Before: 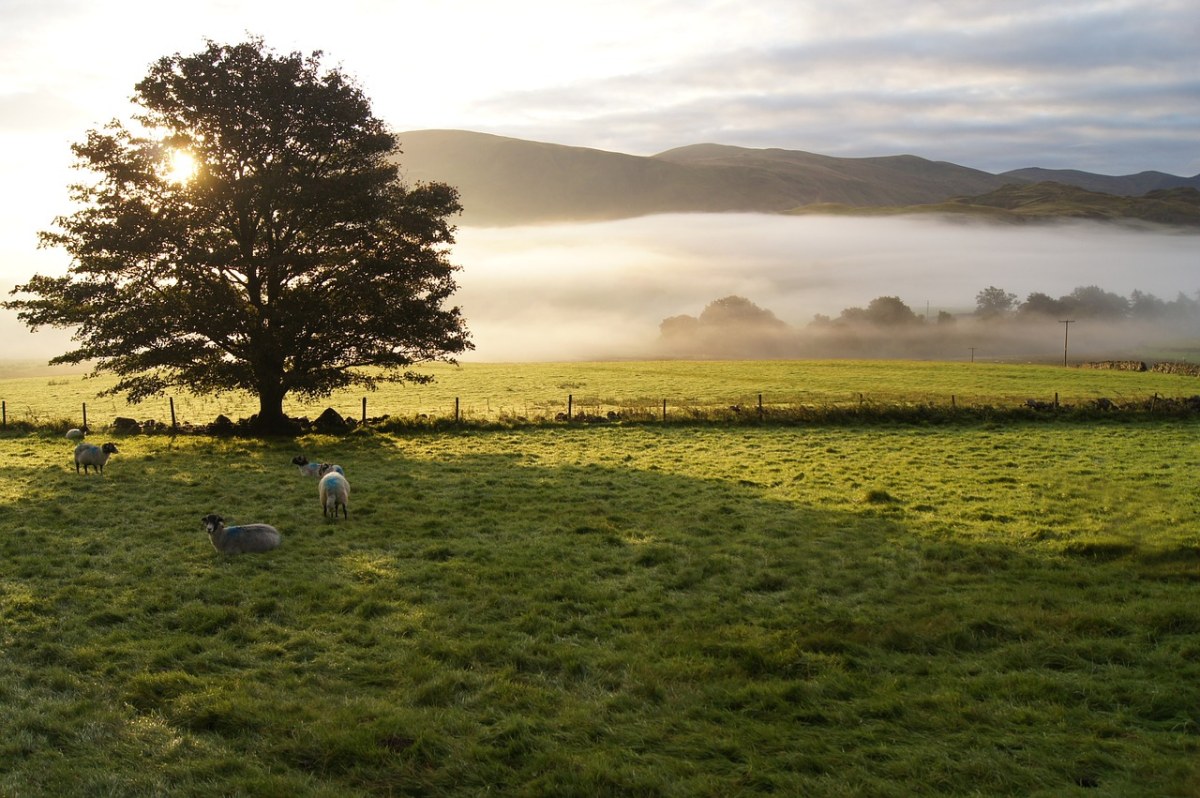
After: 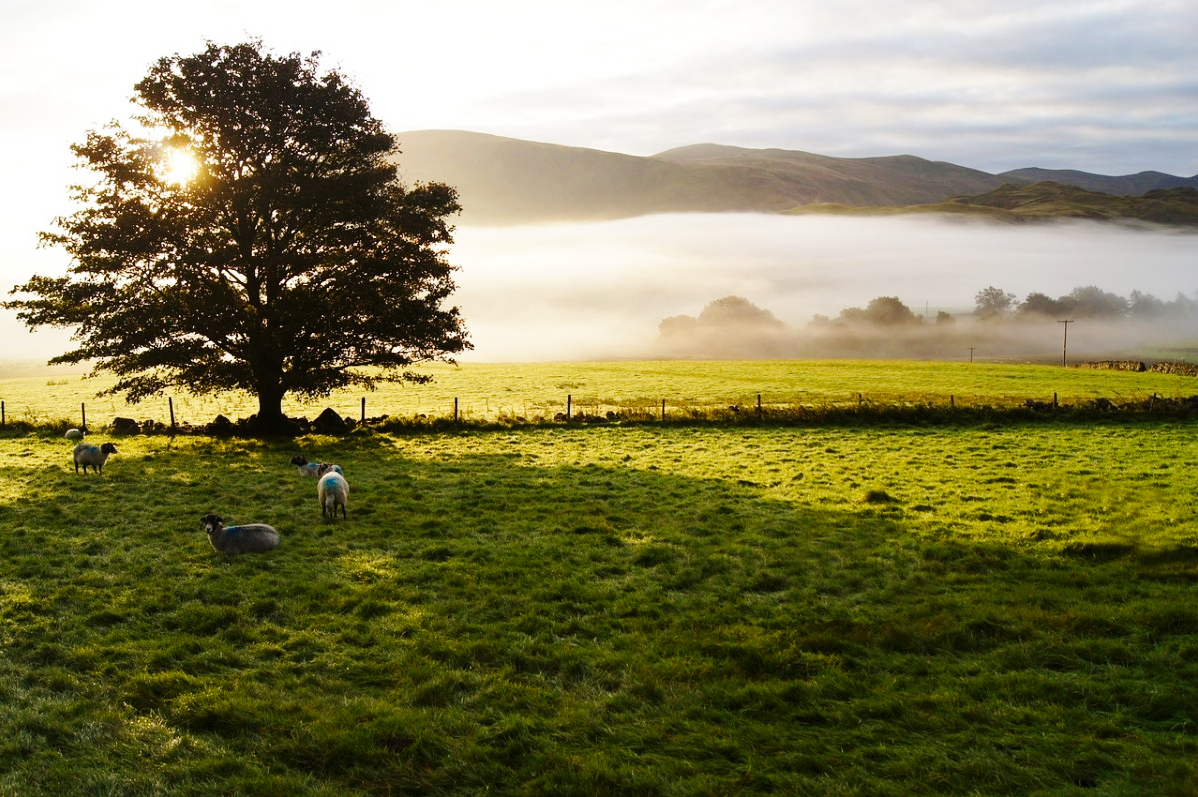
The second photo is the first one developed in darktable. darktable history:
base curve: curves: ch0 [(0, 0) (0.032, 0.025) (0.121, 0.166) (0.206, 0.329) (0.605, 0.79) (1, 1)], preserve colors none
contrast brightness saturation: contrast 0.03, brightness -0.04
crop and rotate: left 0.126%
